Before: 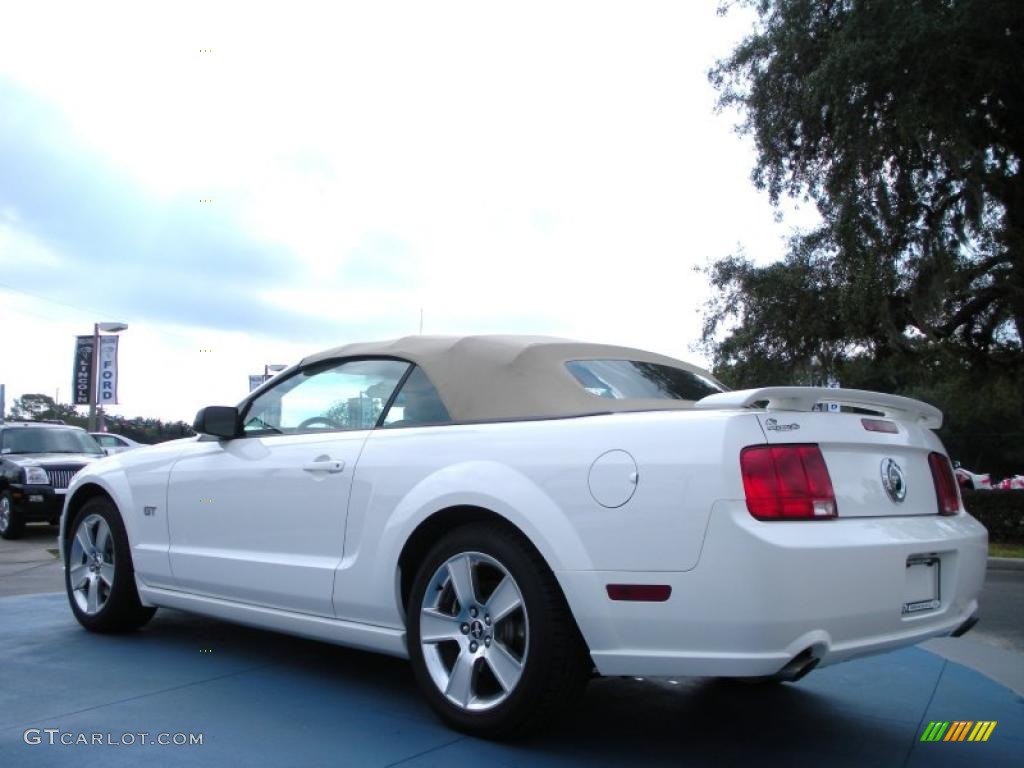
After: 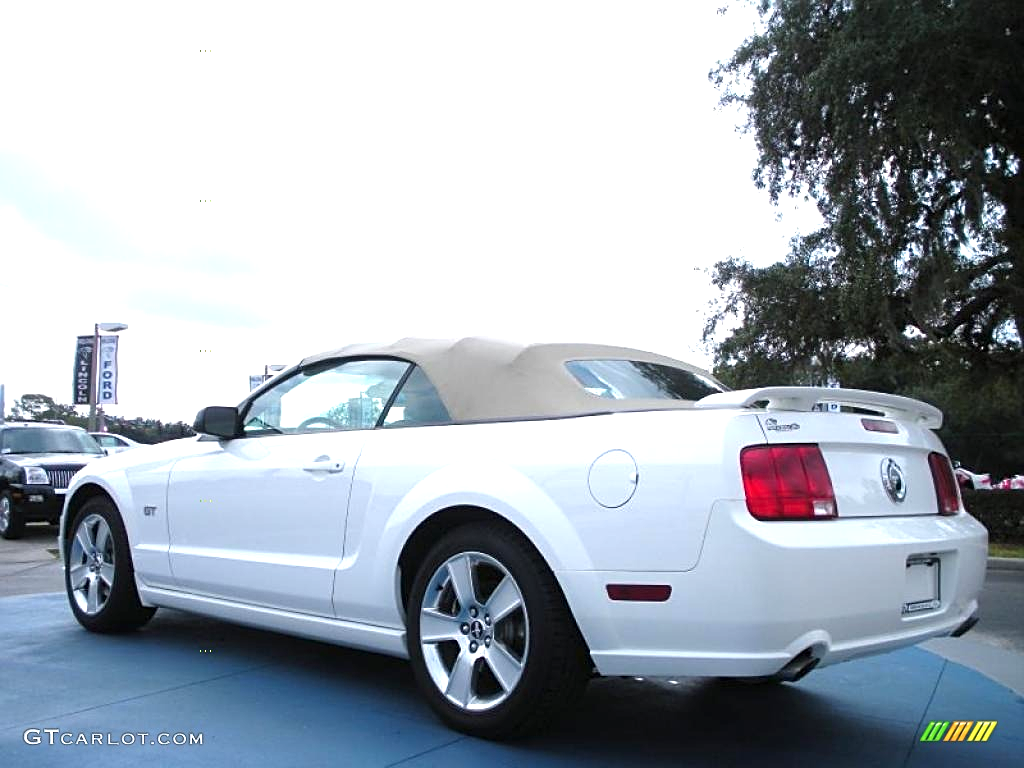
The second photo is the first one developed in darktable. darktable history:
exposure: black level correction 0, exposure 0.691 EV, compensate highlight preservation false
sharpen: on, module defaults
